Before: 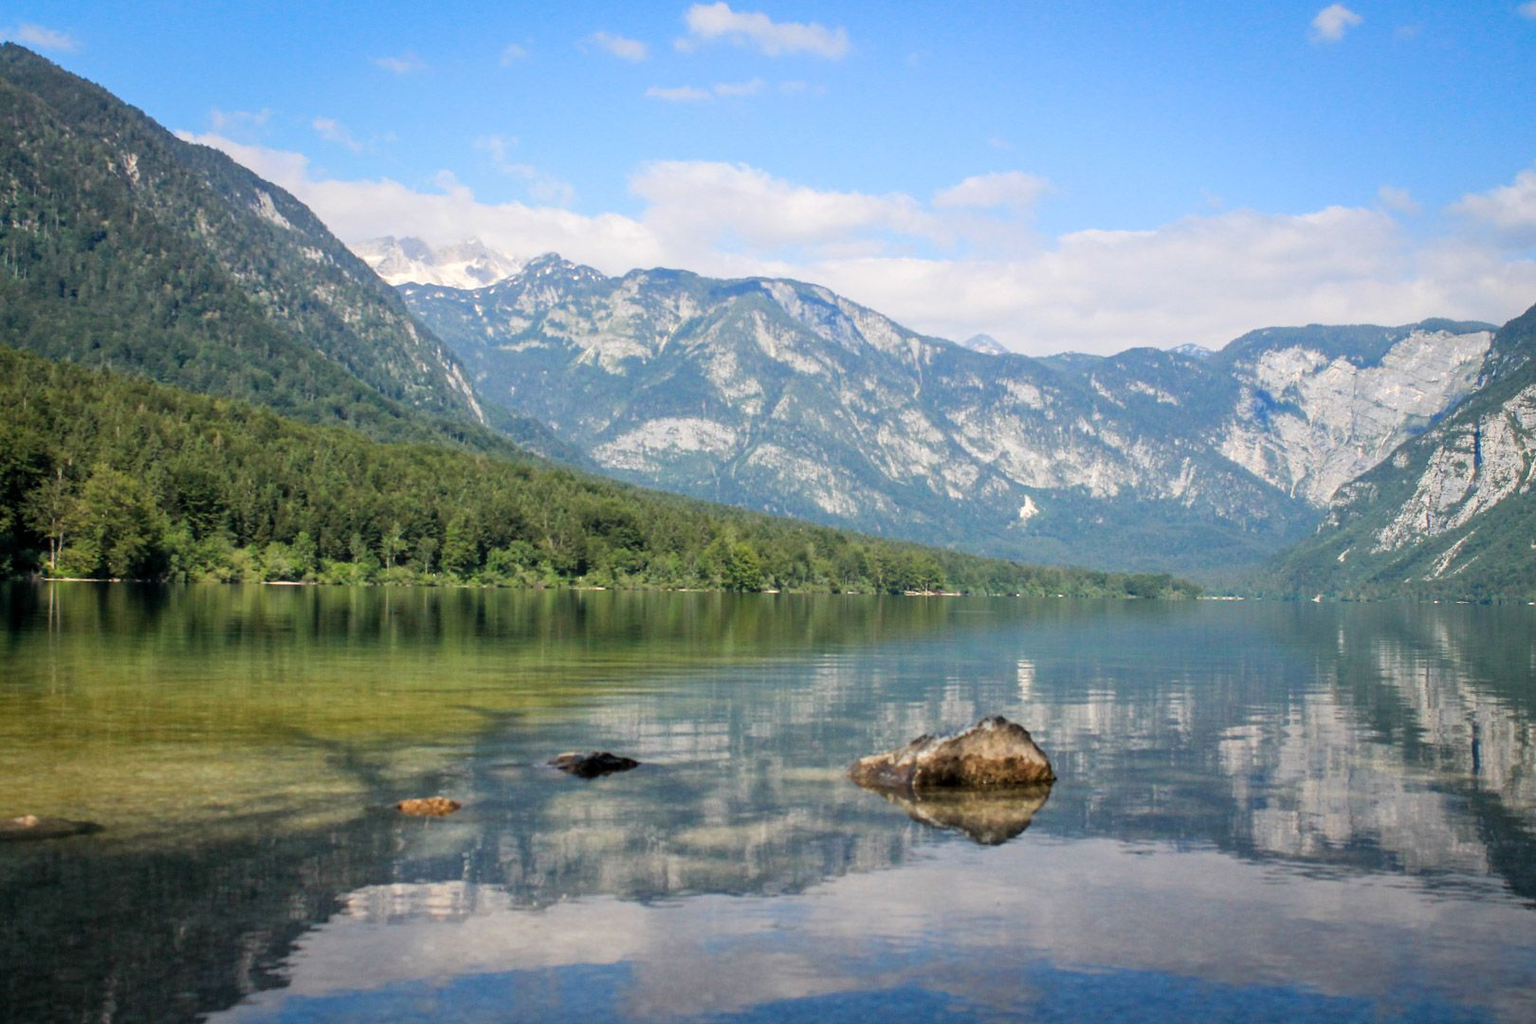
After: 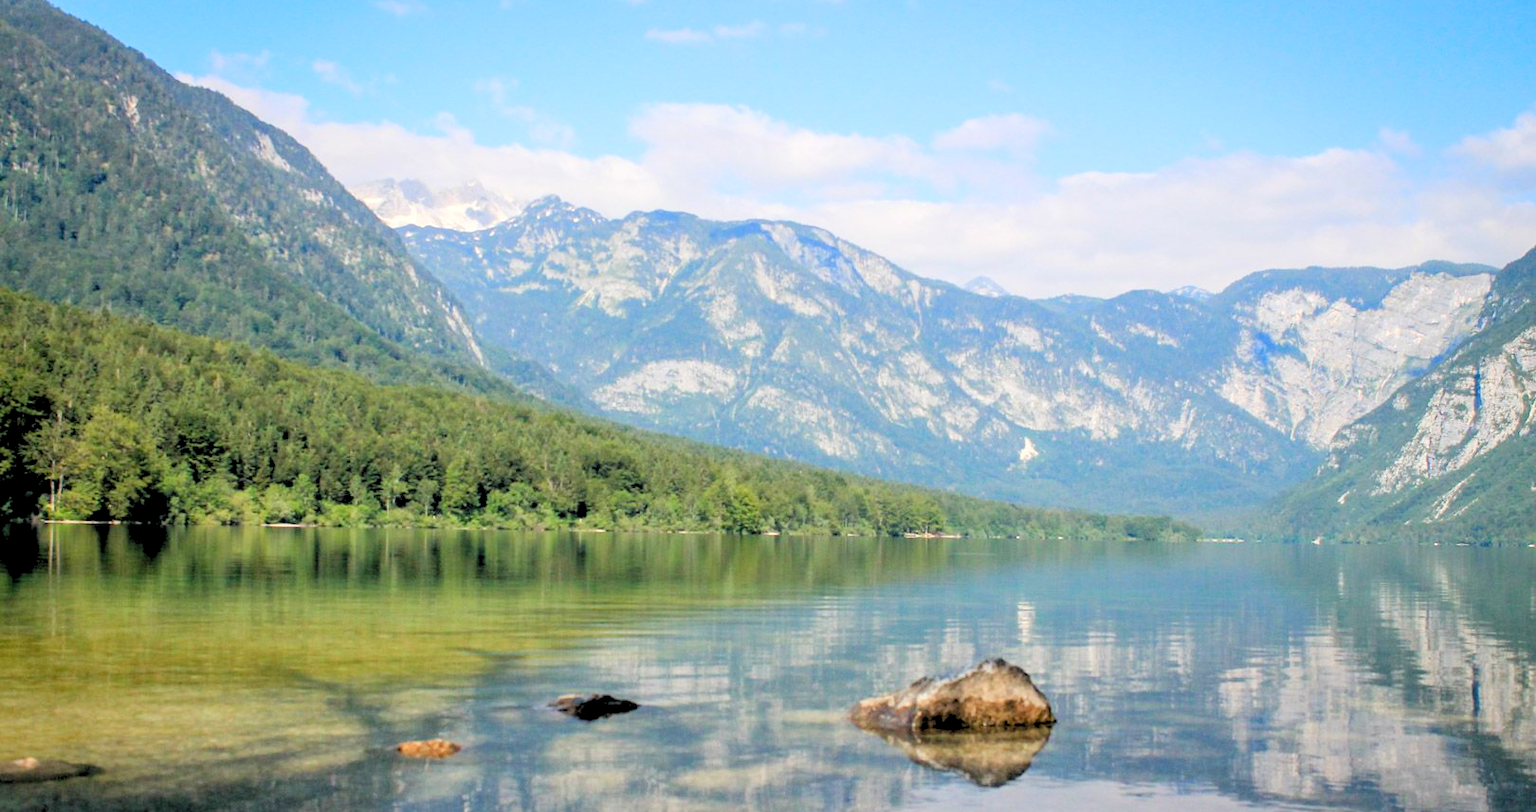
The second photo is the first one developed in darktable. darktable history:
crop and rotate: top 5.667%, bottom 14.937%
color balance rgb: saturation formula JzAzBz (2021)
levels: levels [0.093, 0.434, 0.988]
